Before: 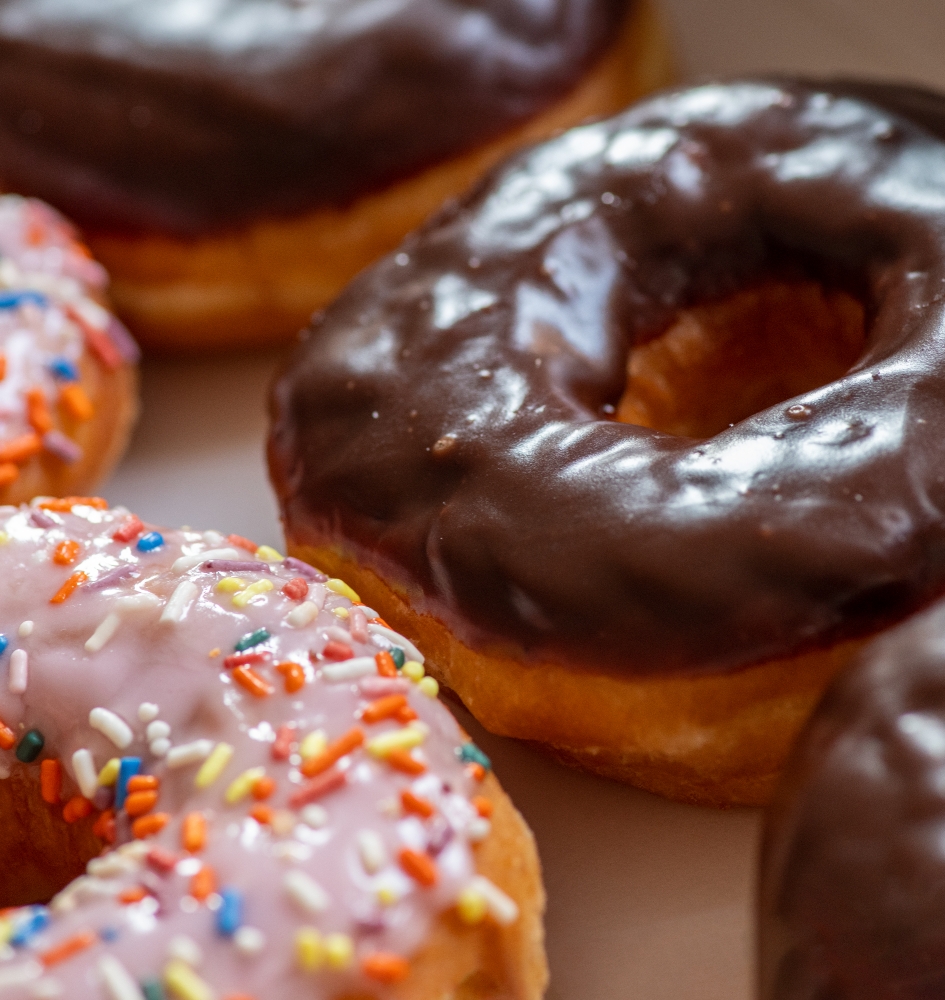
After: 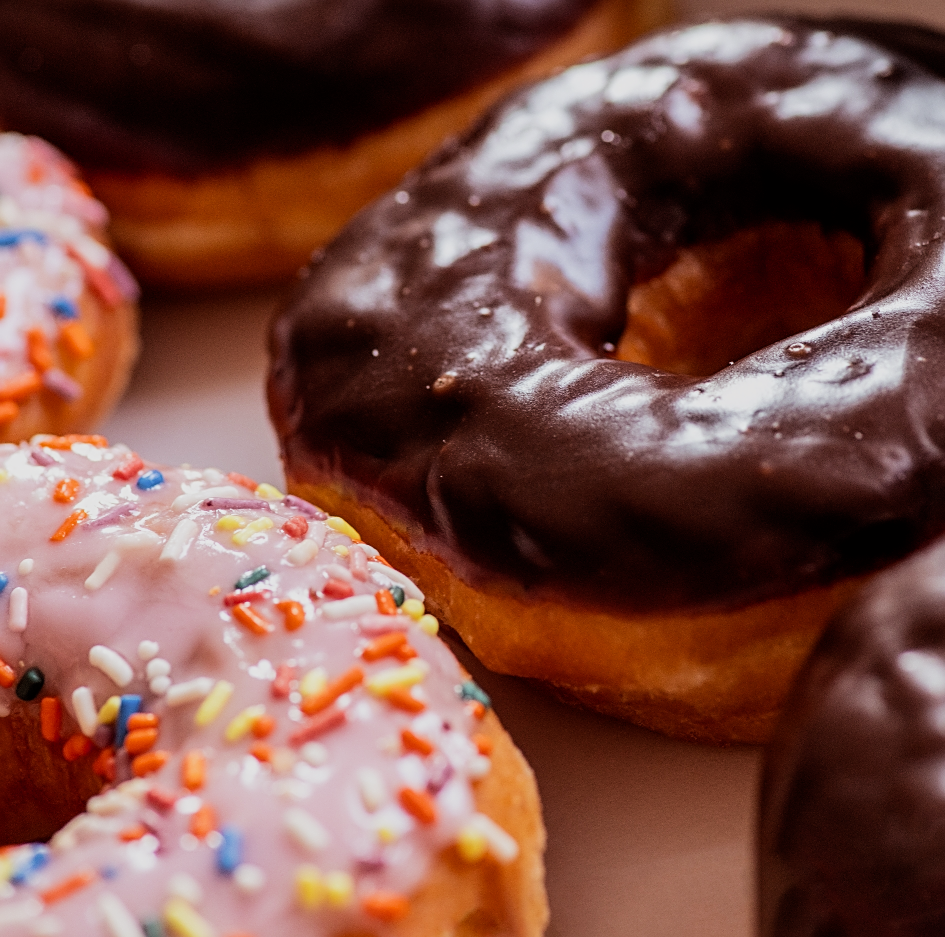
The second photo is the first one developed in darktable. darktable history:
crop and rotate: top 6.25%
filmic rgb: black relative exposure -5 EV, hardness 2.88, contrast 1.3, highlights saturation mix -30%
rgb levels: mode RGB, independent channels, levels [[0, 0.474, 1], [0, 0.5, 1], [0, 0.5, 1]]
sharpen: on, module defaults
